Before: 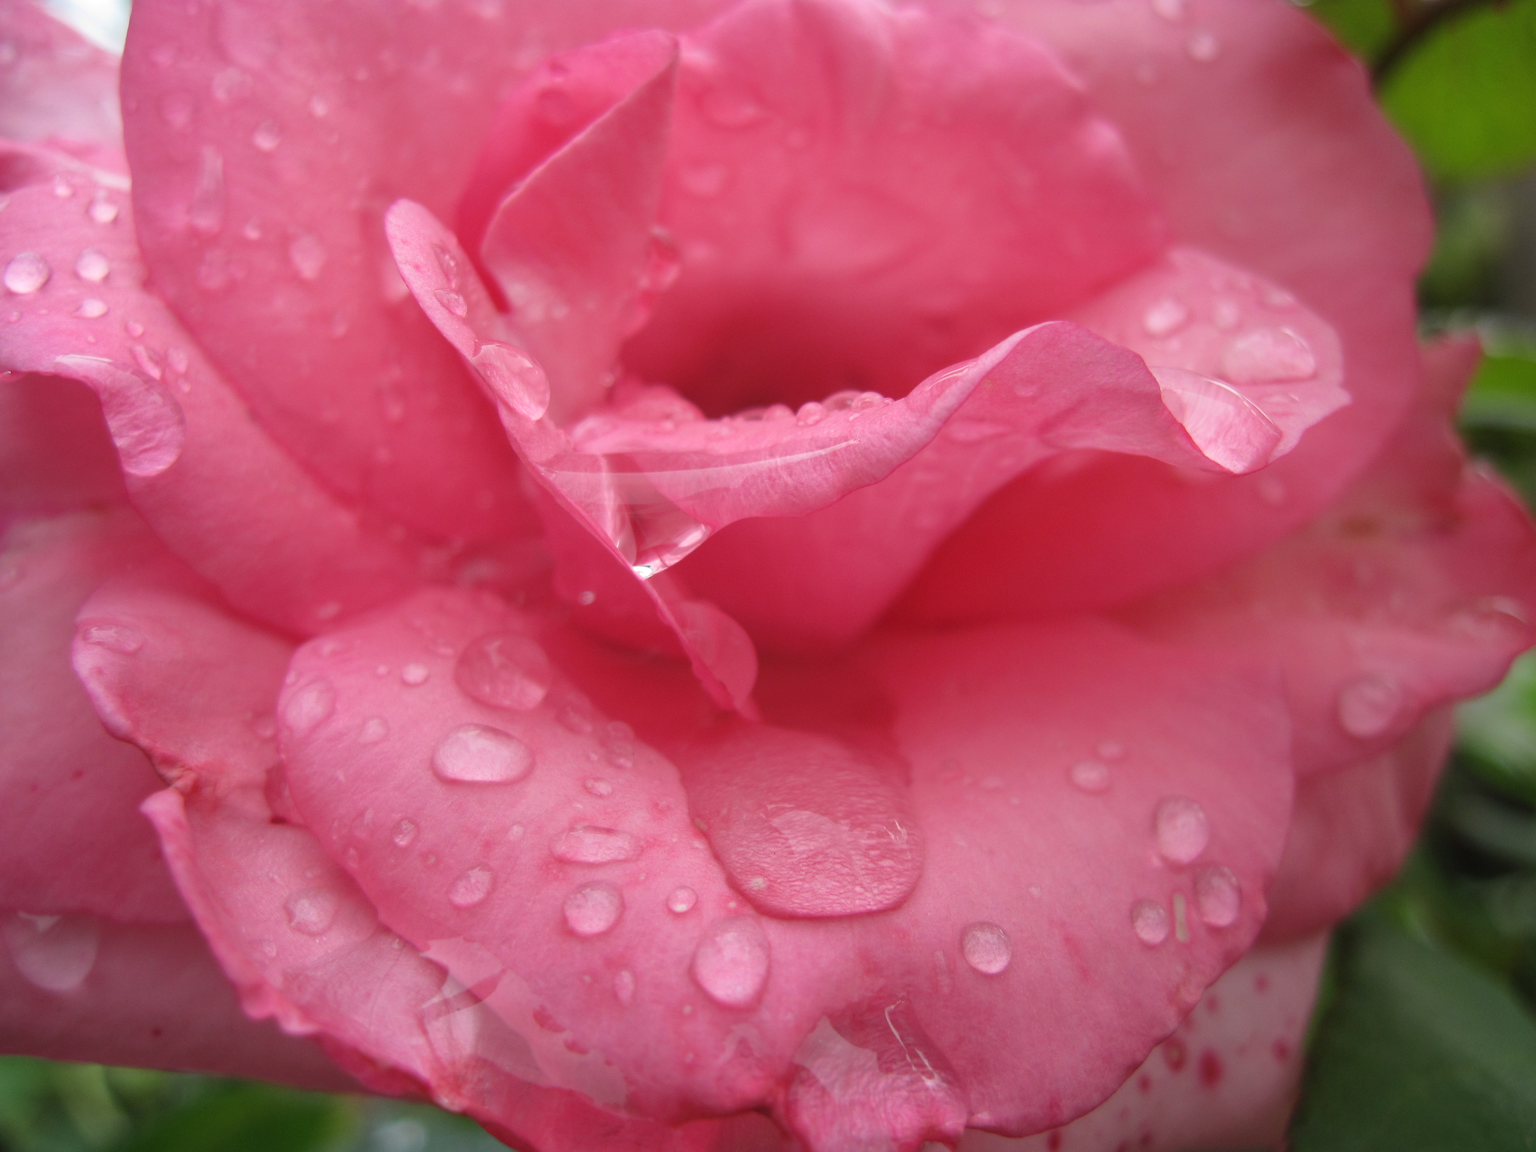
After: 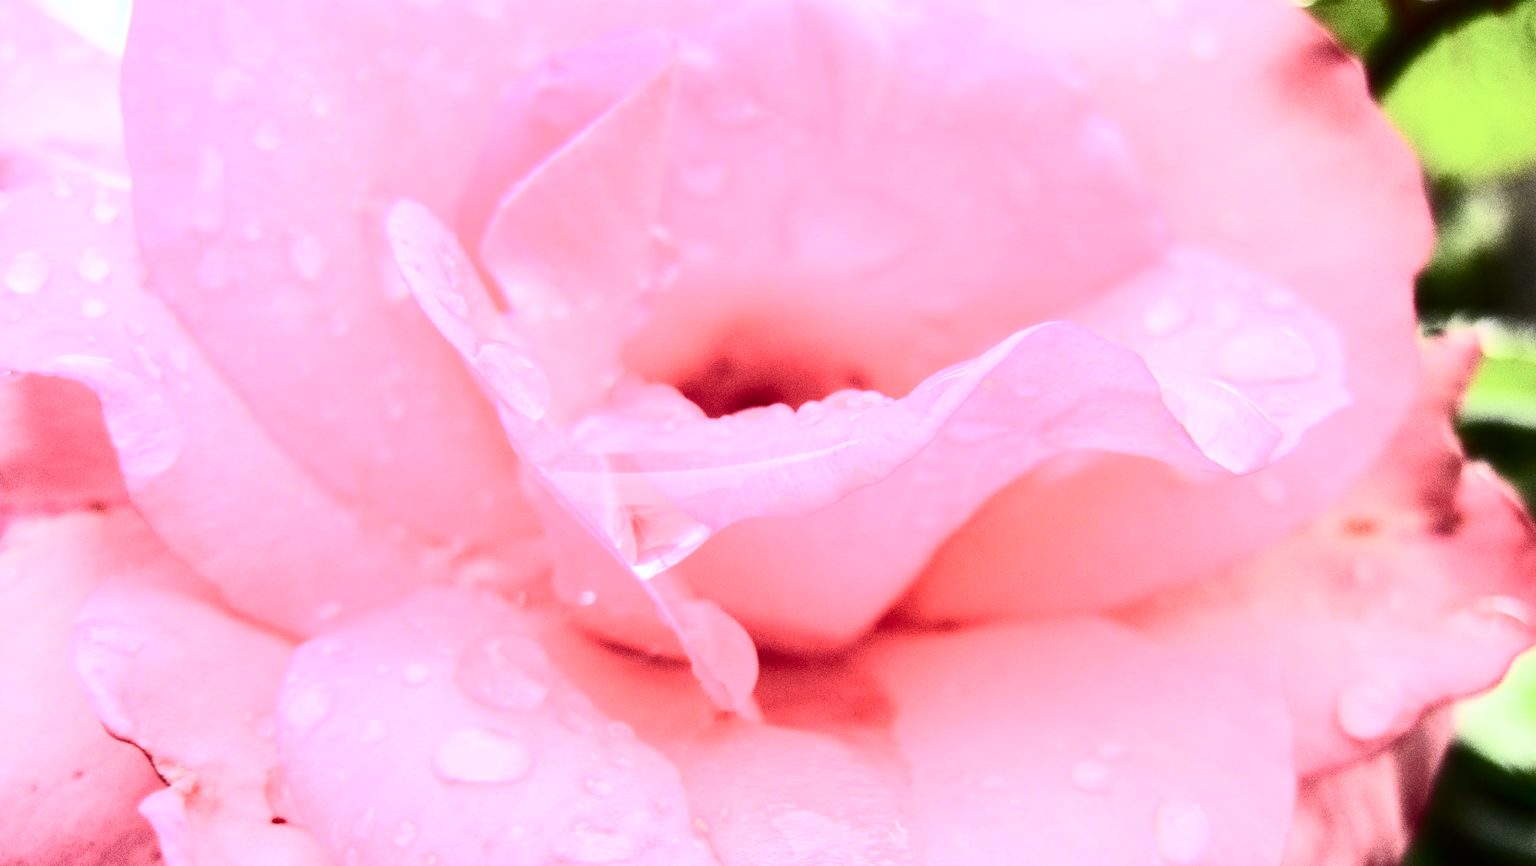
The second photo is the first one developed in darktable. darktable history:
crop: bottom 24.745%
base curve: curves: ch0 [(0, 0) (0.007, 0.004) (0.027, 0.03) (0.046, 0.07) (0.207, 0.54) (0.442, 0.872) (0.673, 0.972) (1, 1)]
exposure: exposure -0.041 EV, compensate highlight preservation false
contrast brightness saturation: contrast 0.918, brightness 0.201
